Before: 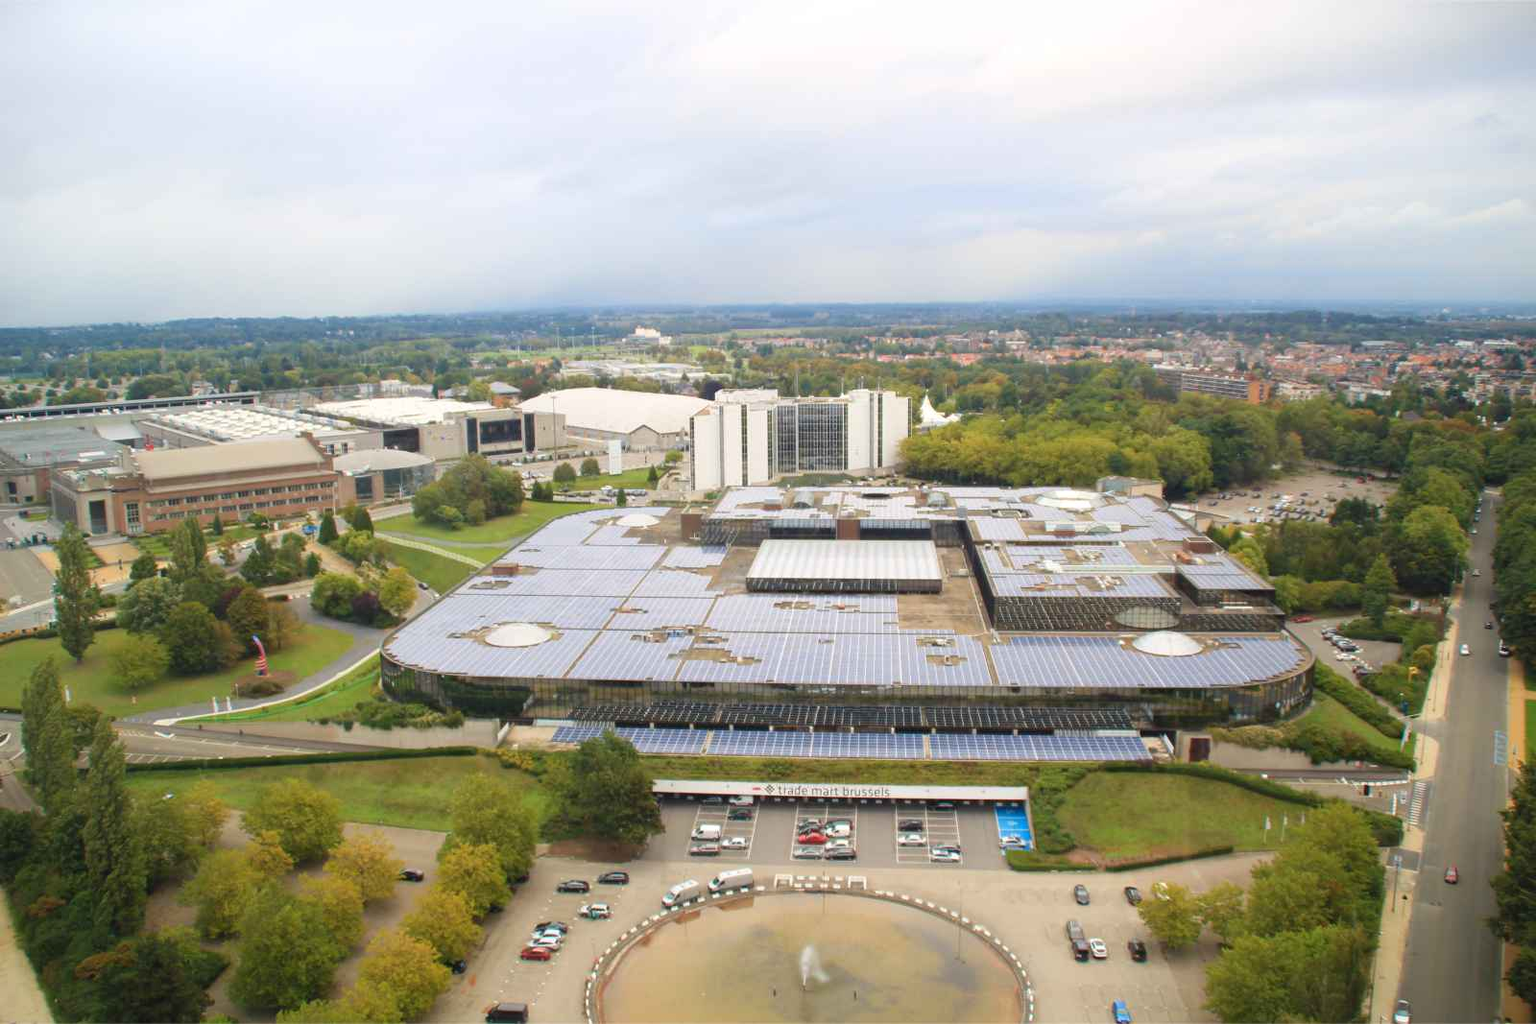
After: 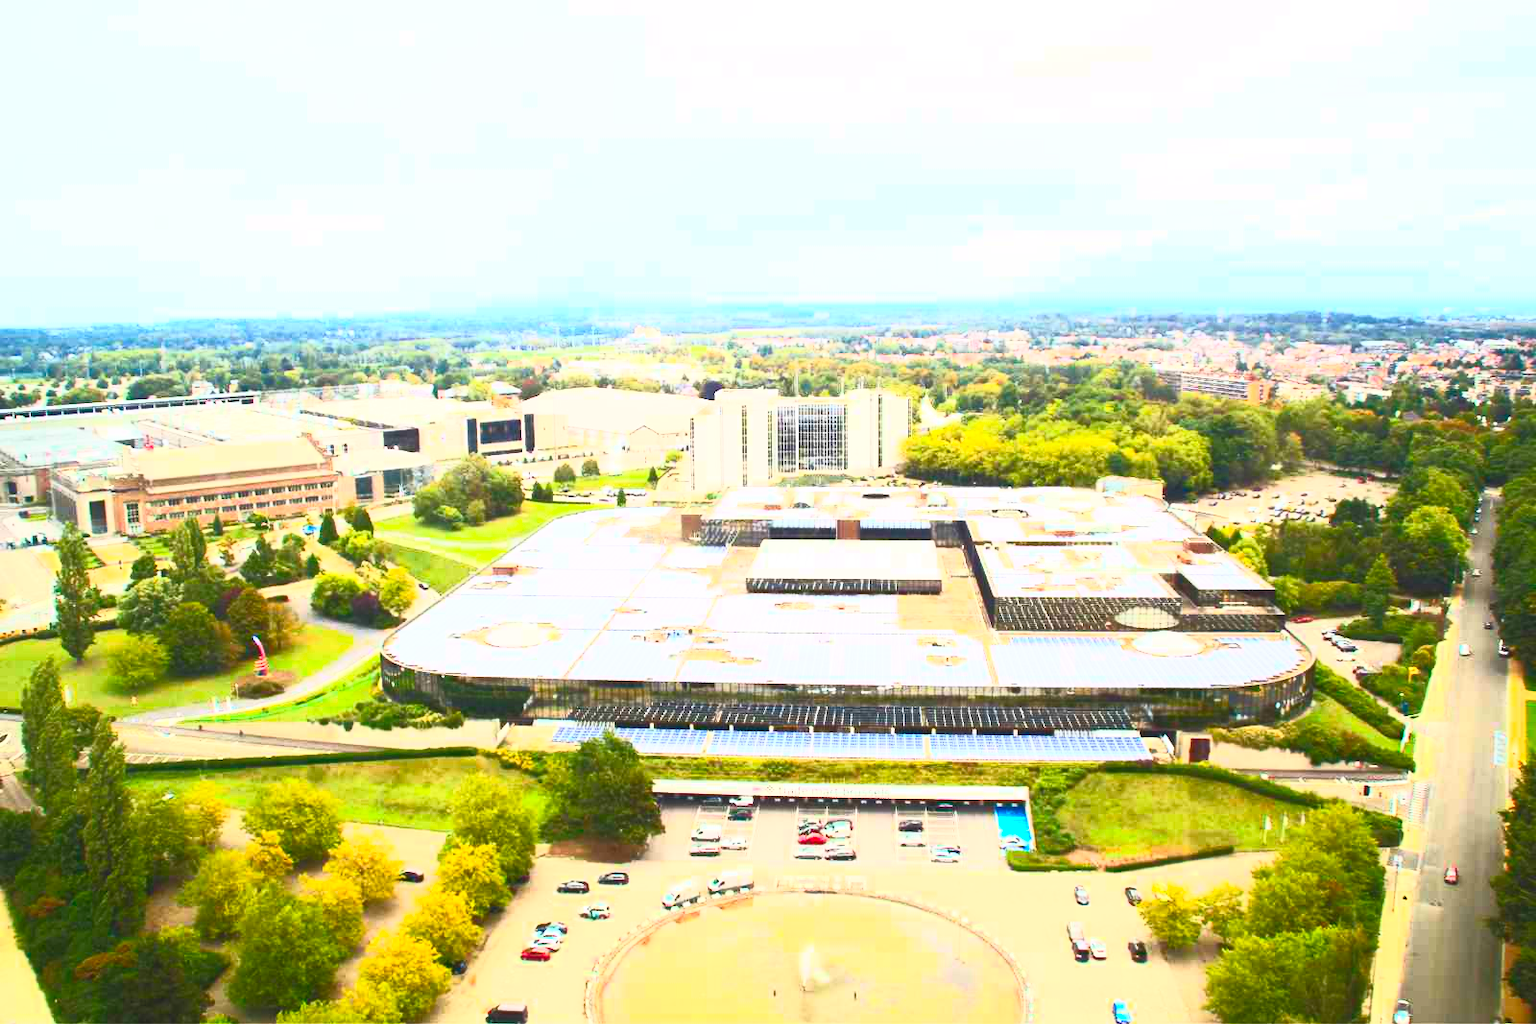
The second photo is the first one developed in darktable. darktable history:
contrast brightness saturation: contrast 0.992, brightness 0.995, saturation 0.998
